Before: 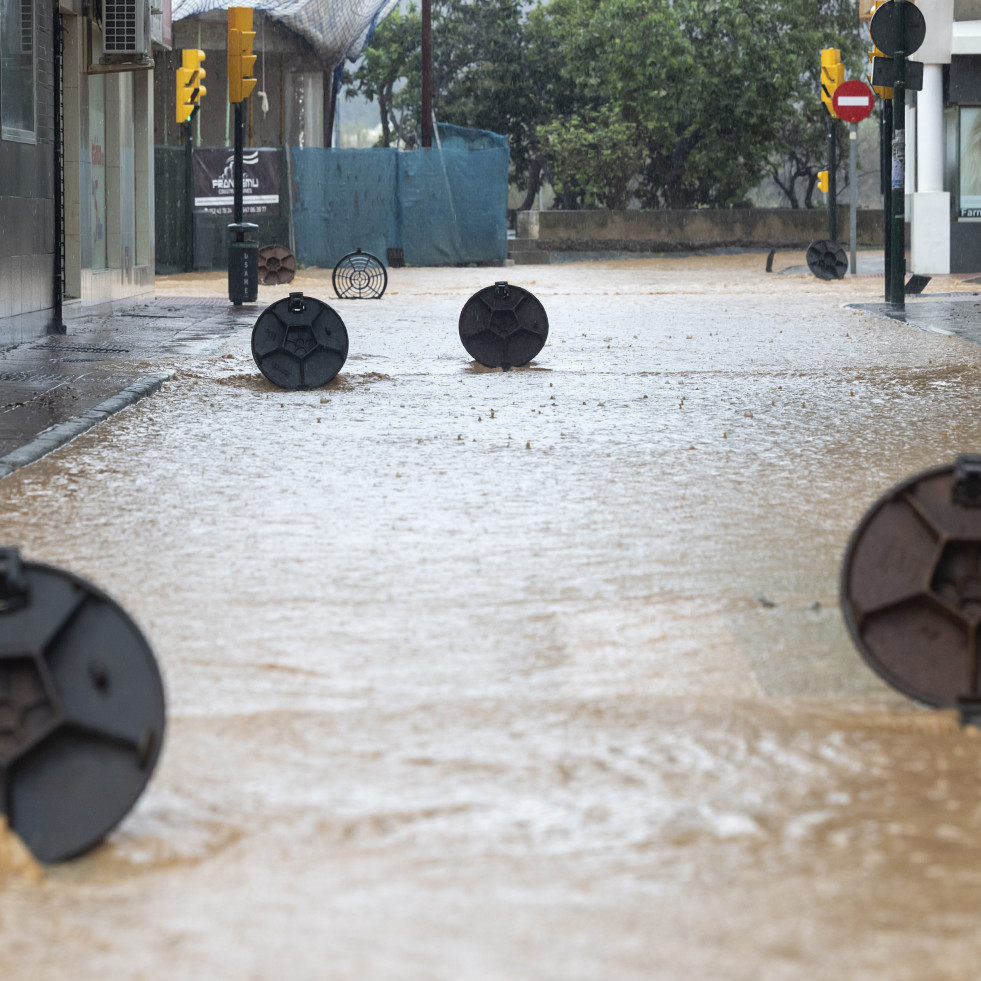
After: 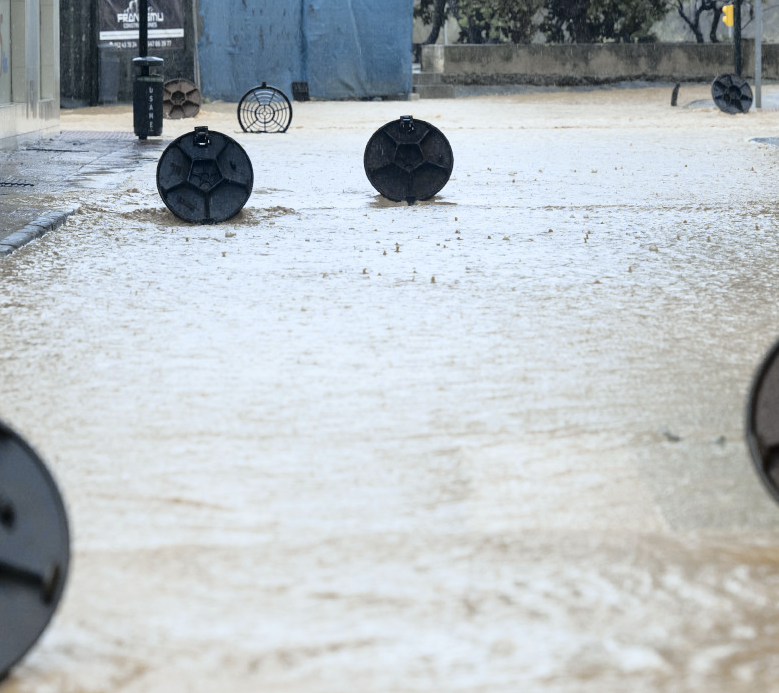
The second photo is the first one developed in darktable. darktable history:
crop: left 9.712%, top 16.928%, right 10.845%, bottom 12.332%
tone curve: curves: ch0 [(0.014, 0.013) (0.088, 0.043) (0.208, 0.176) (0.257, 0.267) (0.406, 0.483) (0.489, 0.556) (0.667, 0.73) (0.793, 0.851) (0.994, 0.974)]; ch1 [(0, 0) (0.161, 0.092) (0.35, 0.33) (0.392, 0.392) (0.457, 0.467) (0.505, 0.497) (0.537, 0.518) (0.553, 0.53) (0.58, 0.567) (0.739, 0.697) (1, 1)]; ch2 [(0, 0) (0.346, 0.362) (0.448, 0.419) (0.502, 0.499) (0.533, 0.517) (0.556, 0.533) (0.629, 0.619) (0.717, 0.678) (1, 1)], color space Lab, independent channels, preserve colors none
